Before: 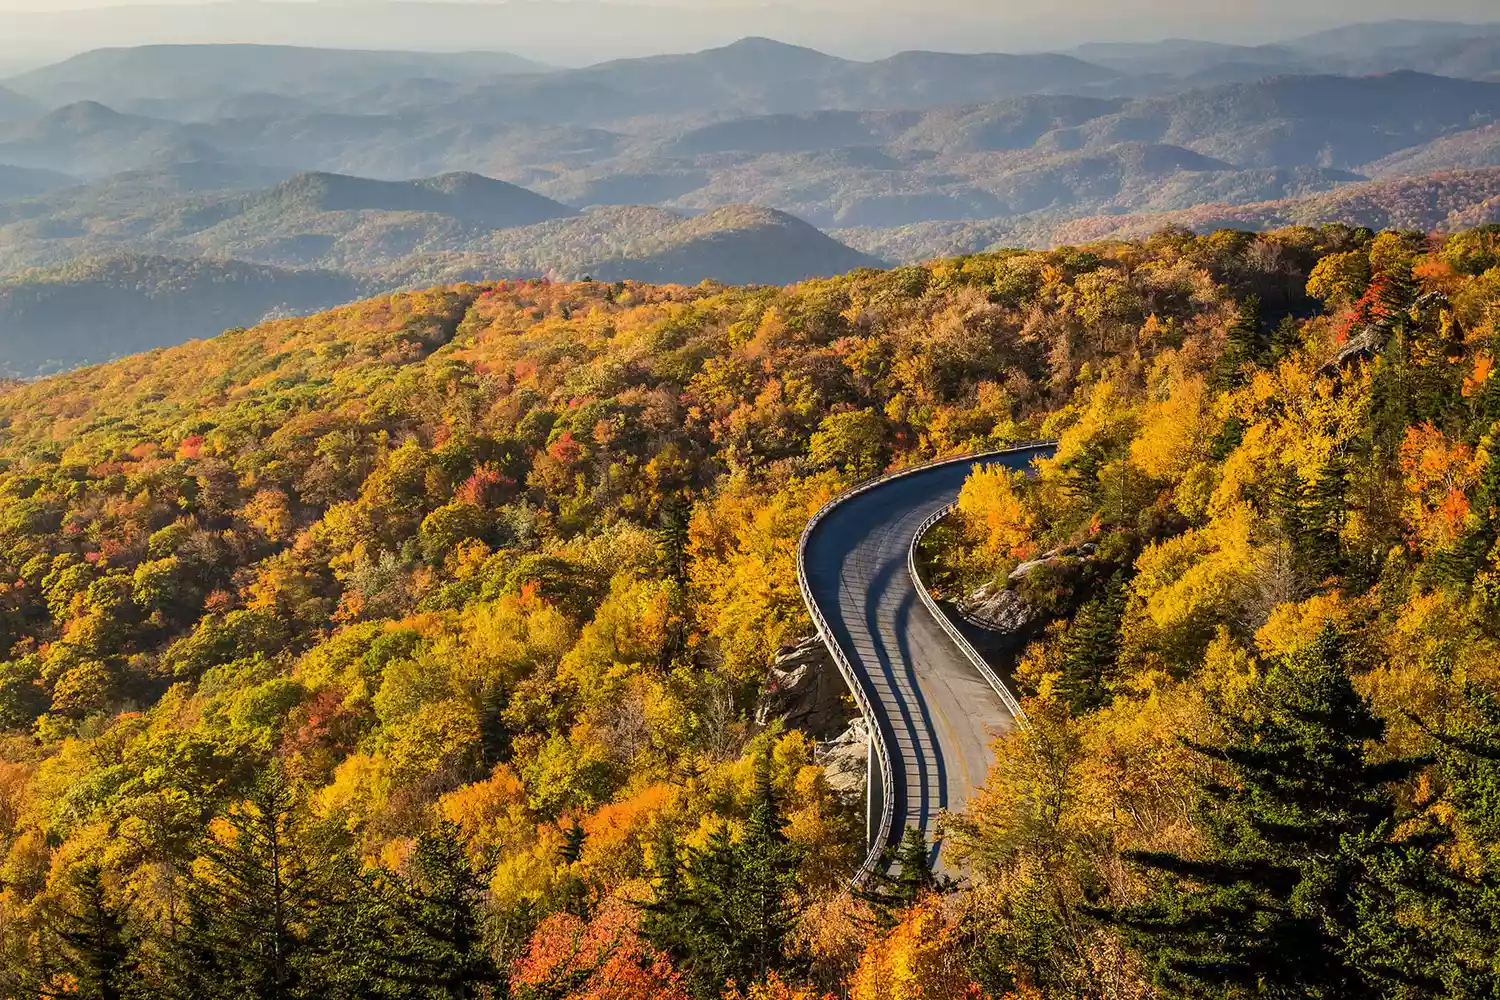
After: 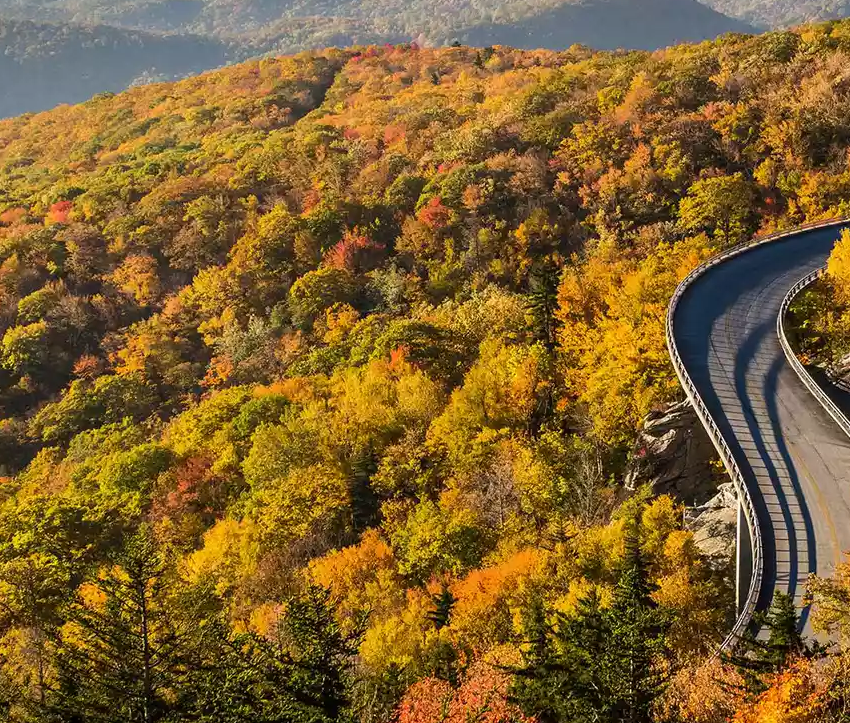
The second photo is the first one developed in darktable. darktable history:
crop: left 8.767%, top 23.5%, right 34.516%, bottom 4.199%
